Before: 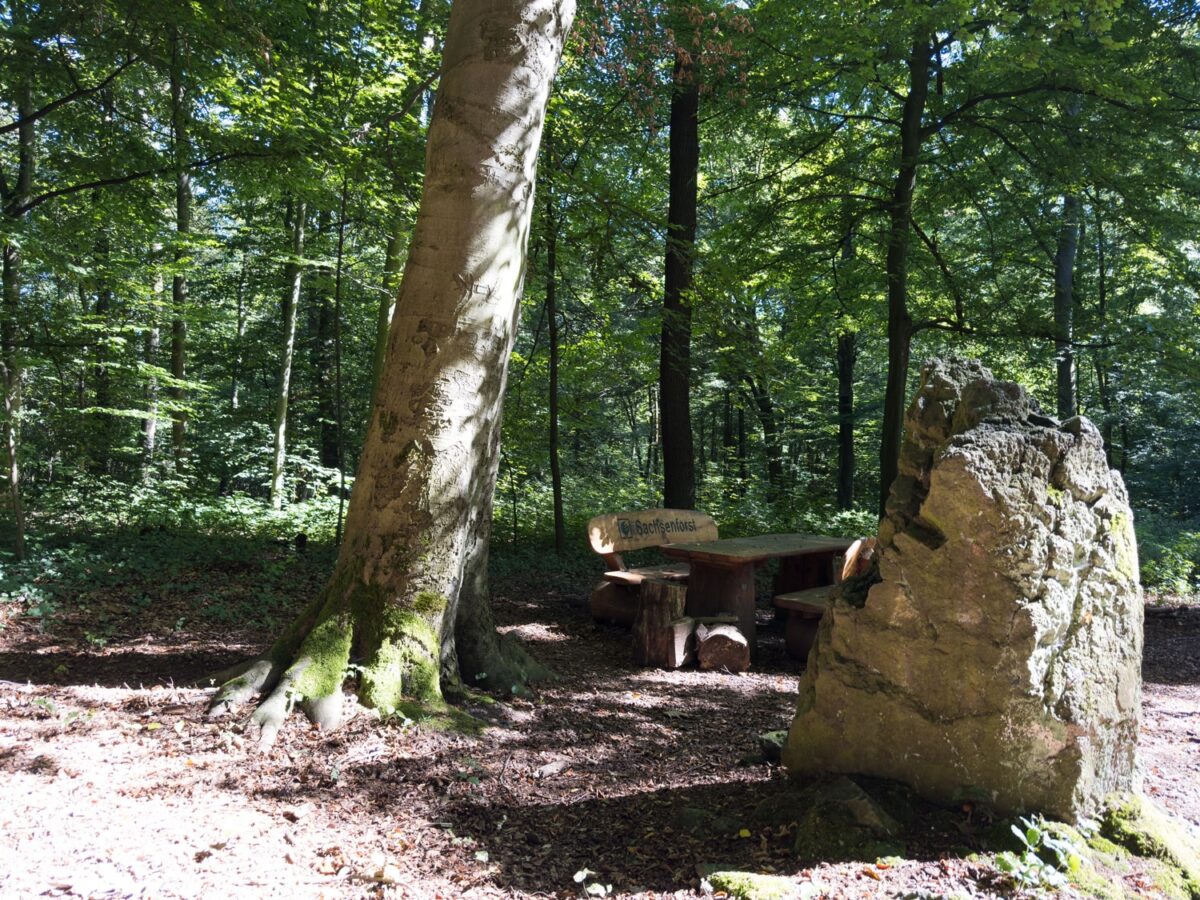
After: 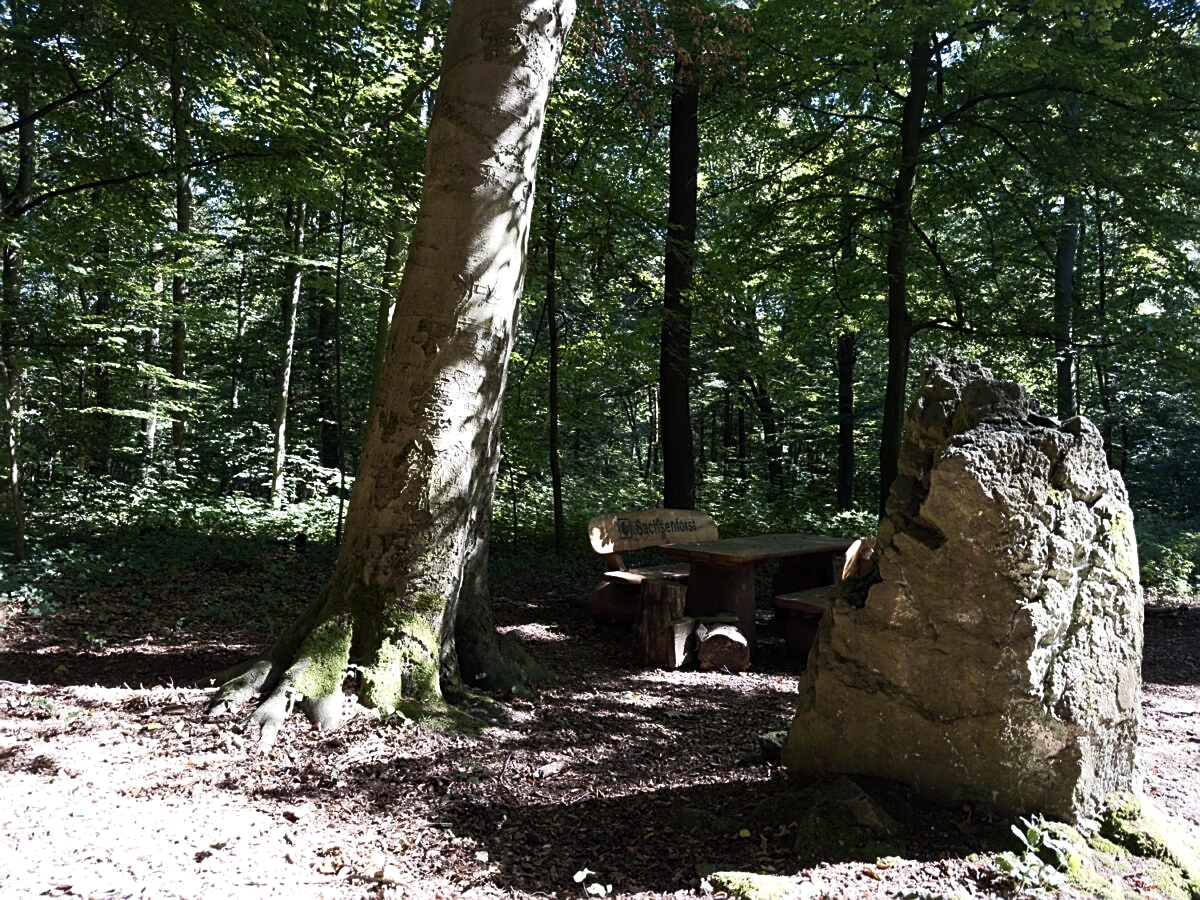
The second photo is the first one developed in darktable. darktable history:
color balance rgb: perceptual saturation grading › highlights -31.88%, perceptual saturation grading › mid-tones 5.8%, perceptual saturation grading › shadows 18.12%, perceptual brilliance grading › highlights 3.62%, perceptual brilliance grading › mid-tones -18.12%, perceptual brilliance grading › shadows -41.3%
sharpen: on, module defaults
